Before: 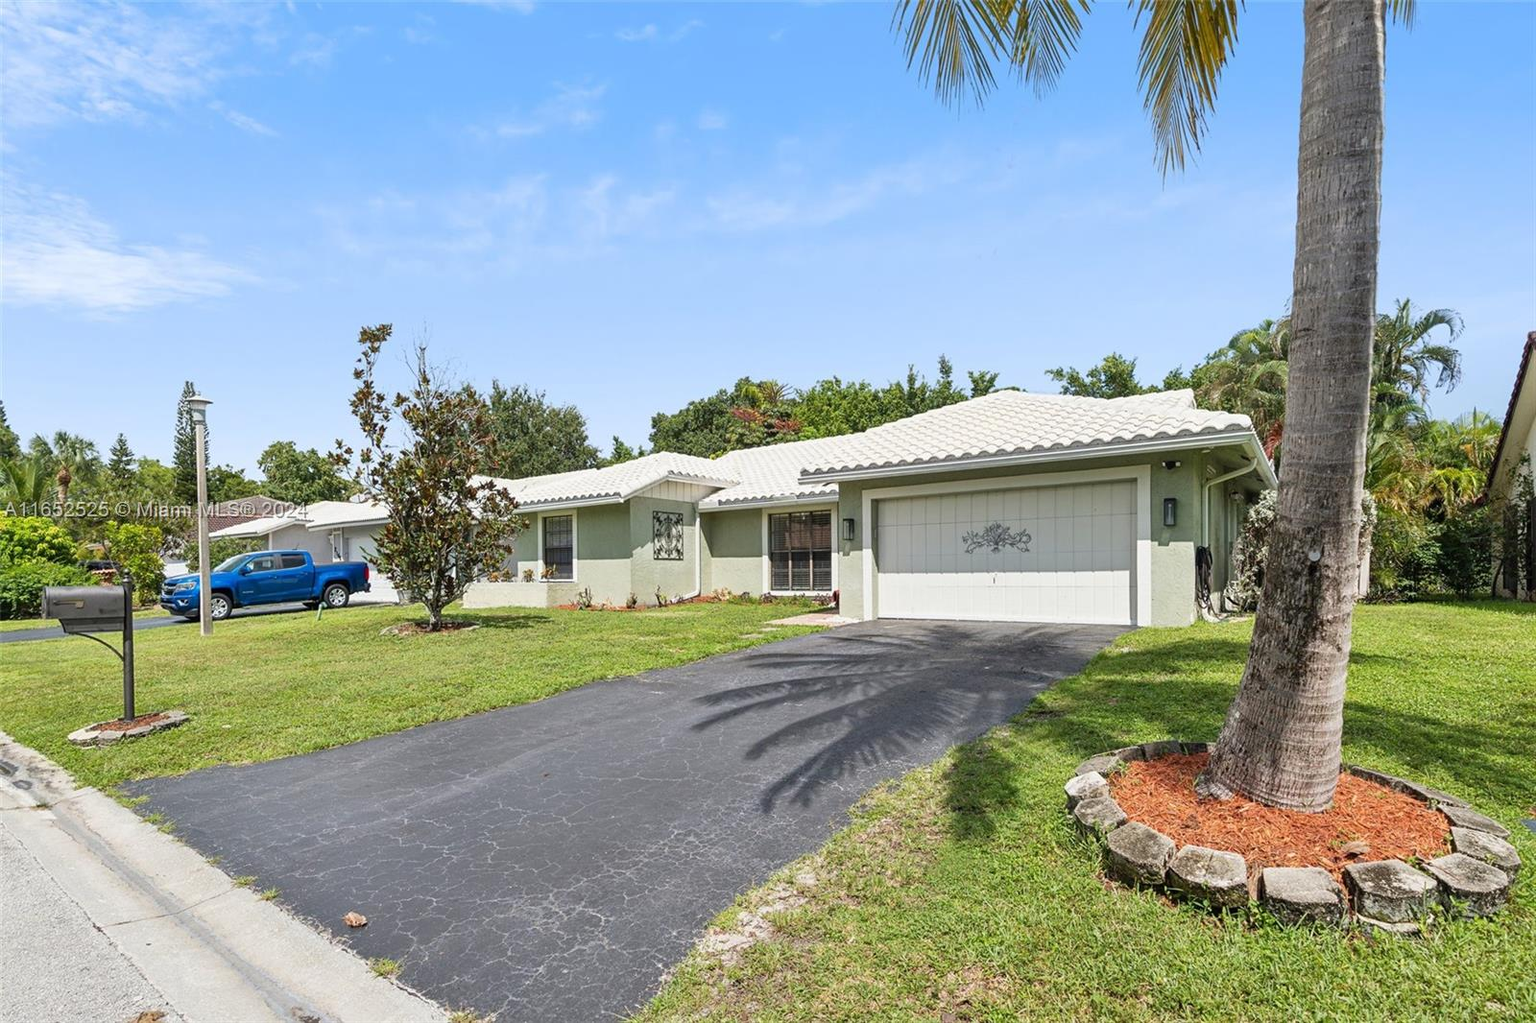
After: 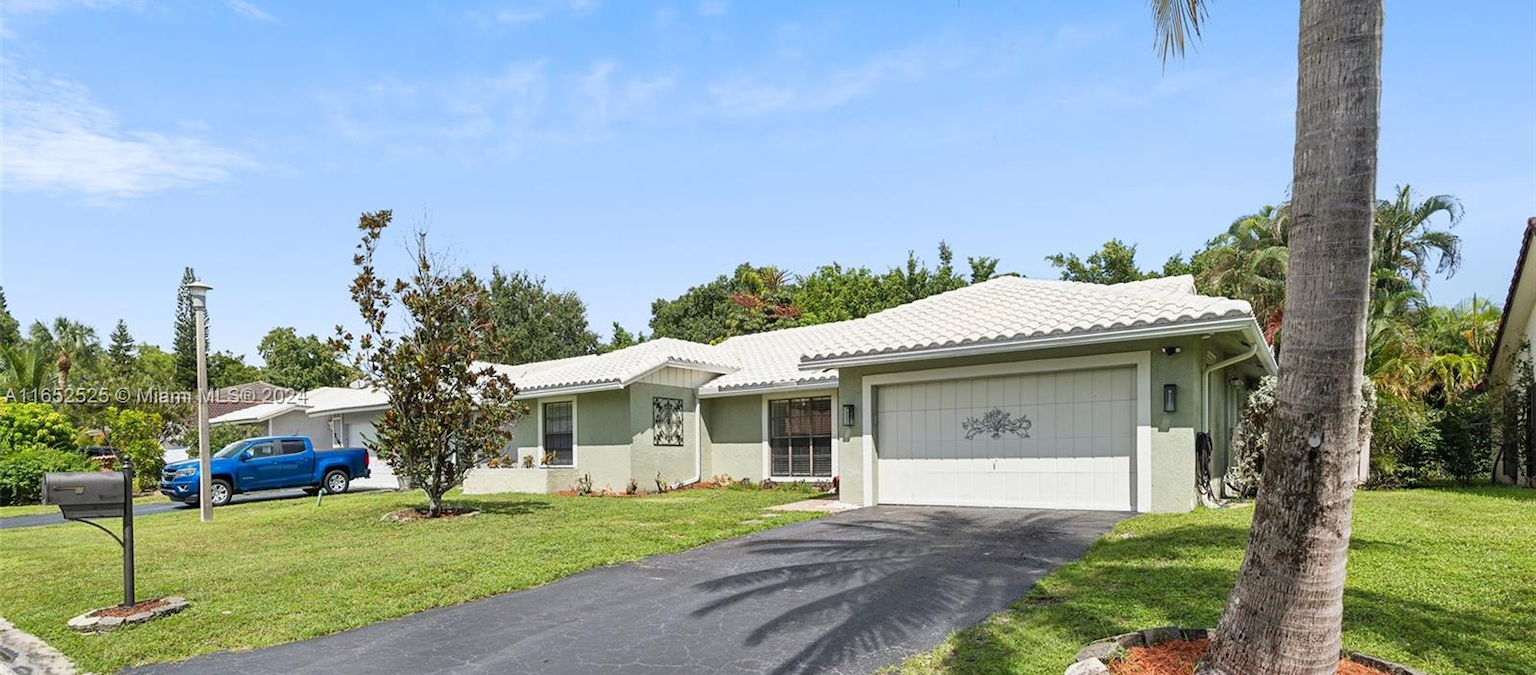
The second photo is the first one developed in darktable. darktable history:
crop: top 11.185%, bottom 22.258%
